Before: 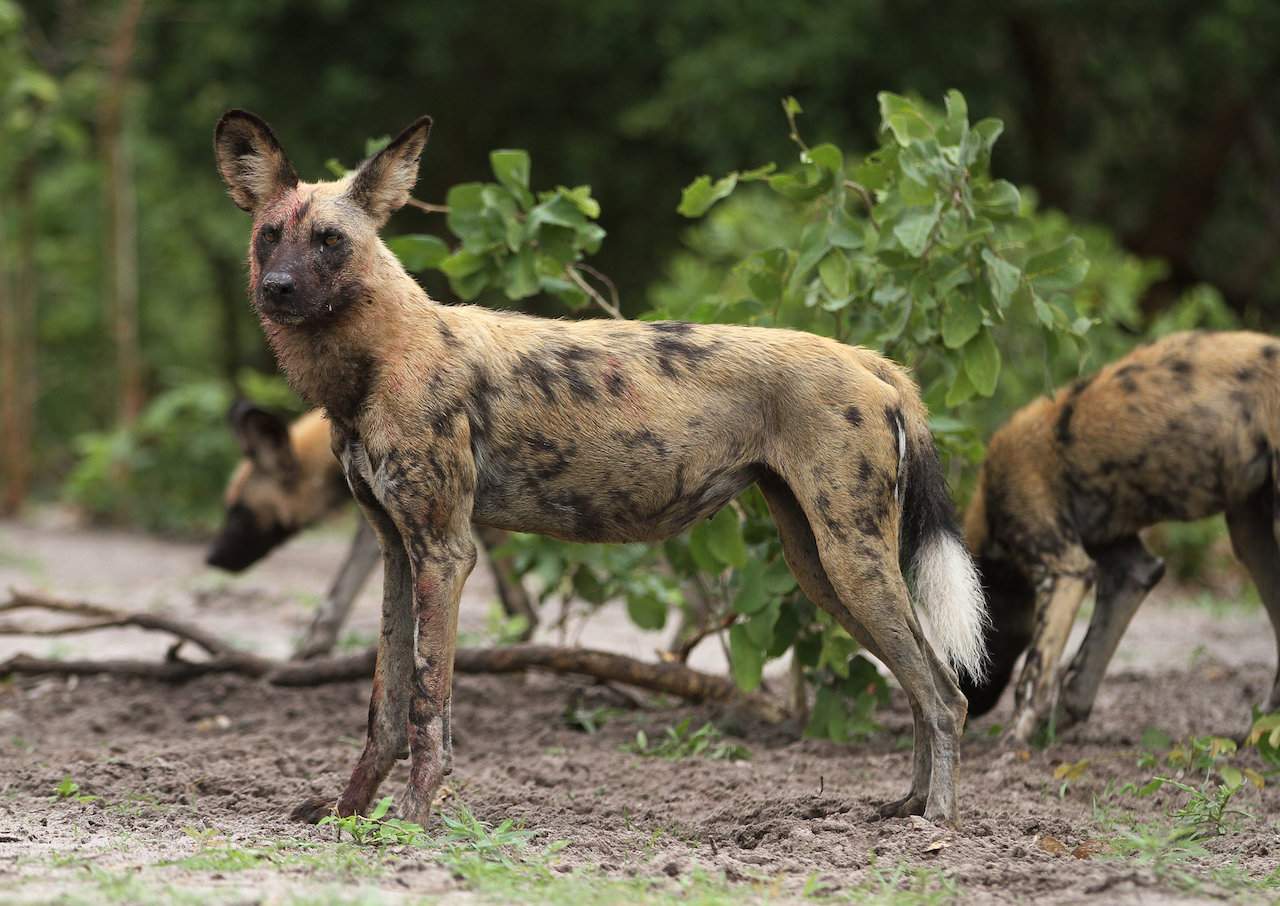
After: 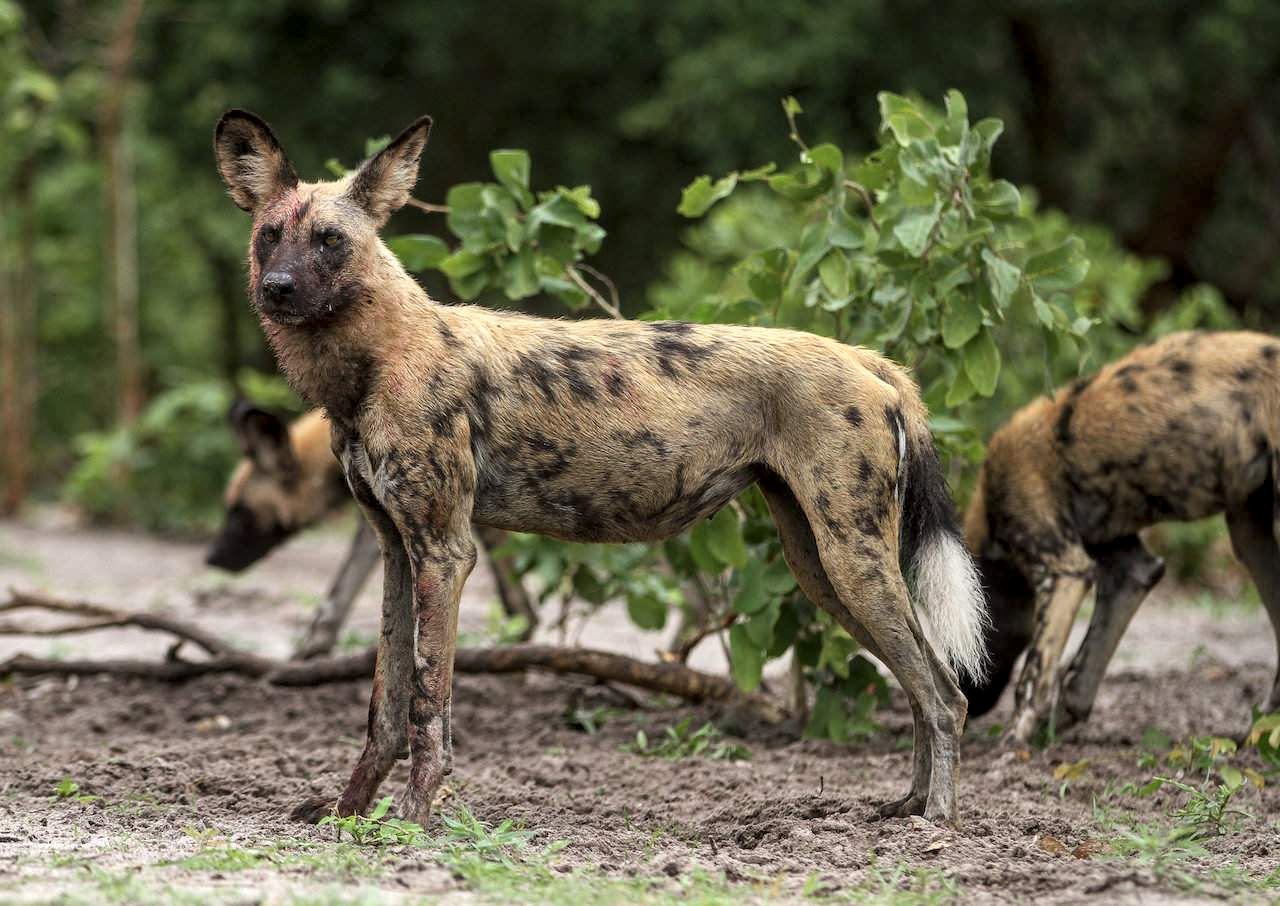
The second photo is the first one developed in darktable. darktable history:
local contrast: highlights 61%, detail 143%, midtone range 0.423
